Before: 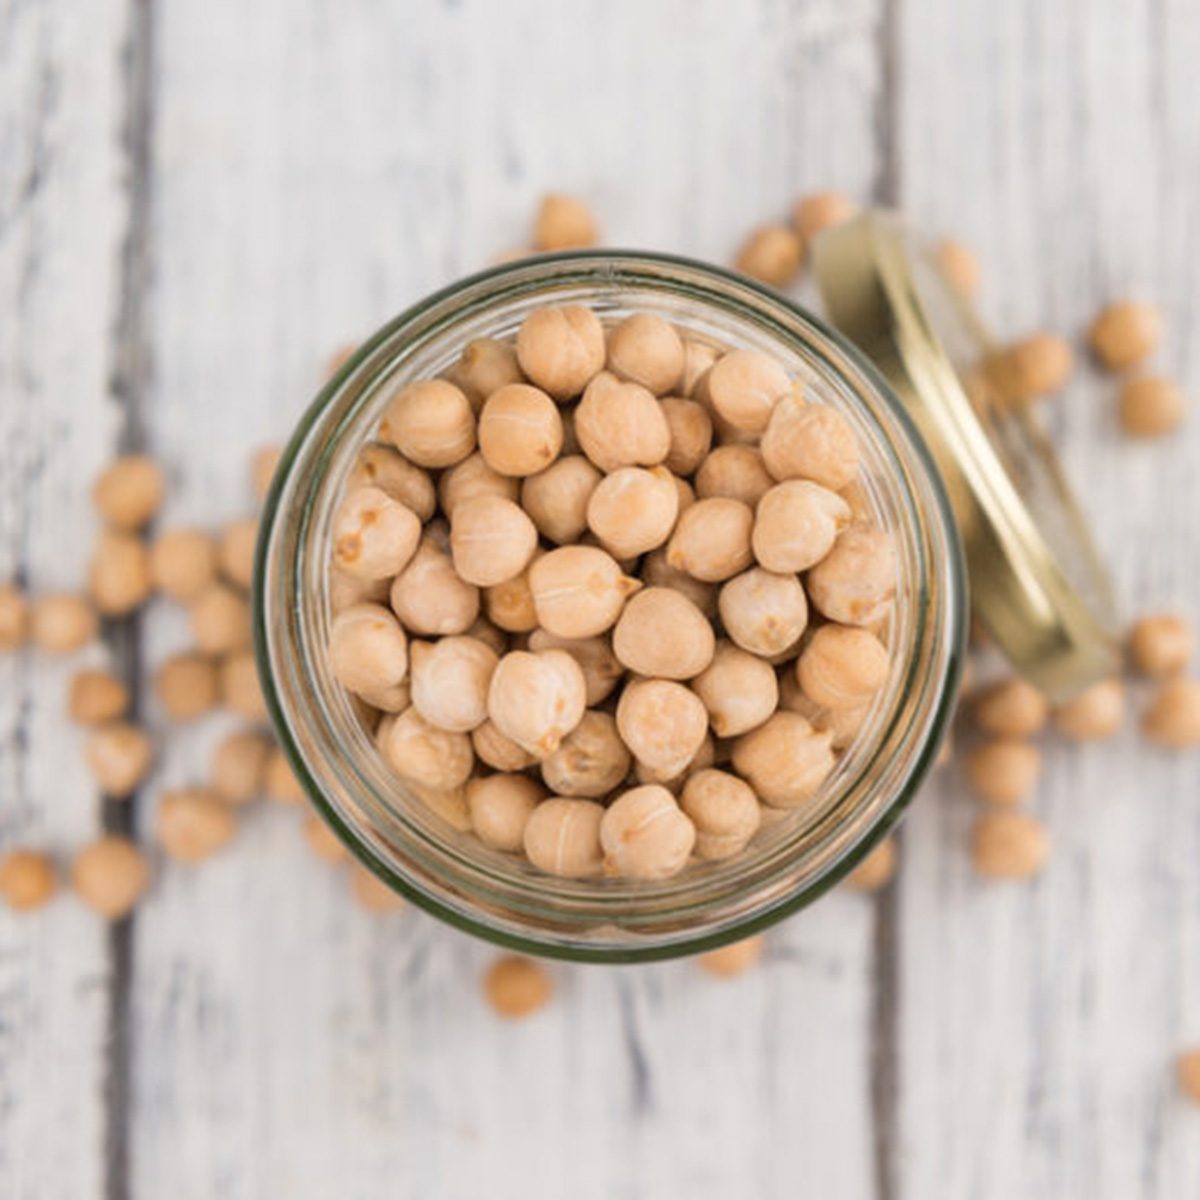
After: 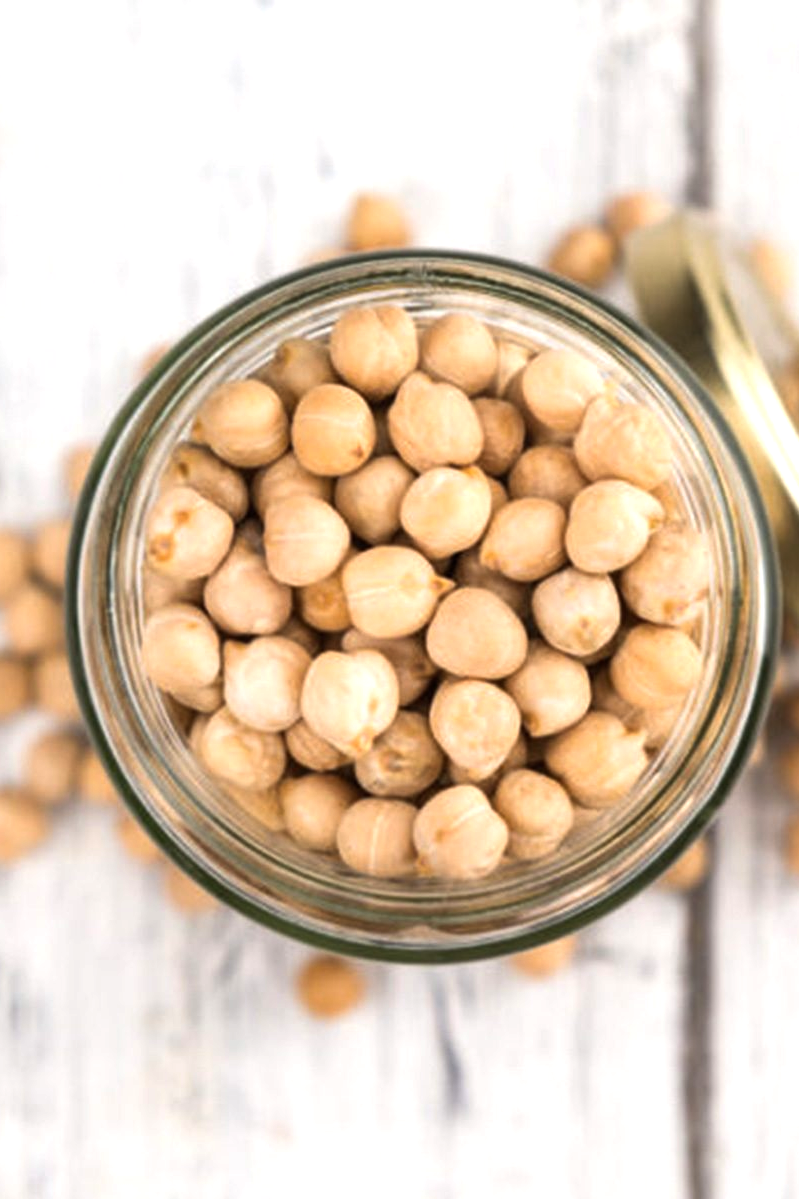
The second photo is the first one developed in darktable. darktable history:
crop and rotate: left 15.623%, right 17.794%
color balance rgb: perceptual saturation grading › global saturation 0.753%, perceptual brilliance grading › global brilliance 15.781%, perceptual brilliance grading › shadows -34.695%, global vibrance 14.914%
